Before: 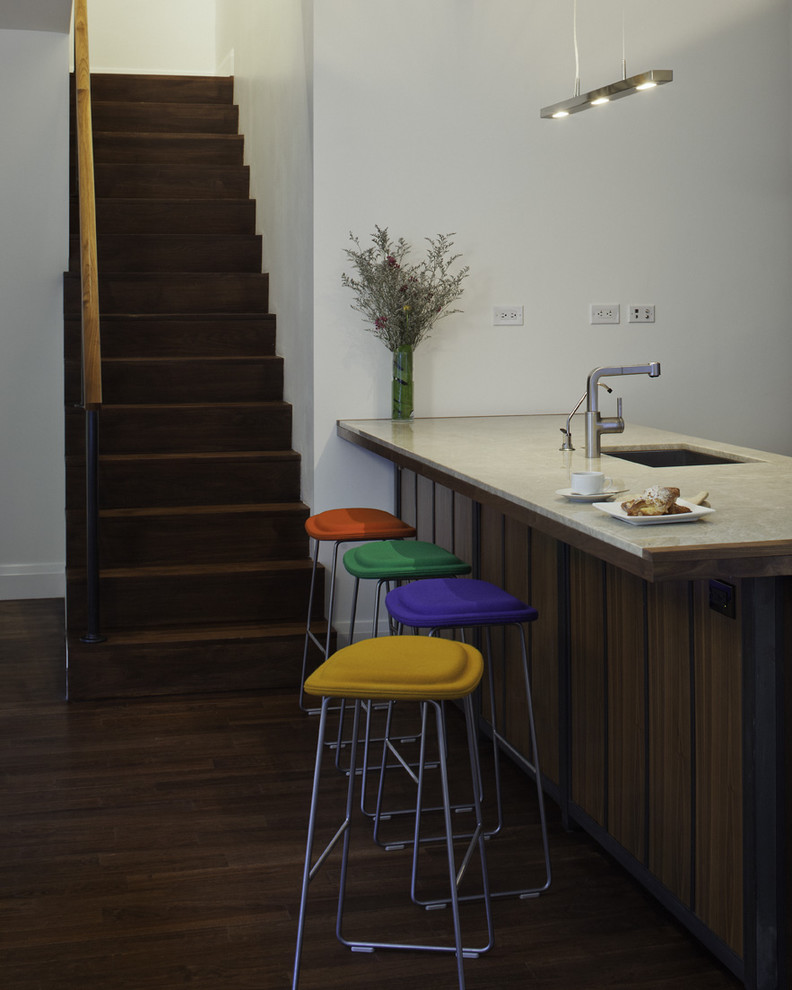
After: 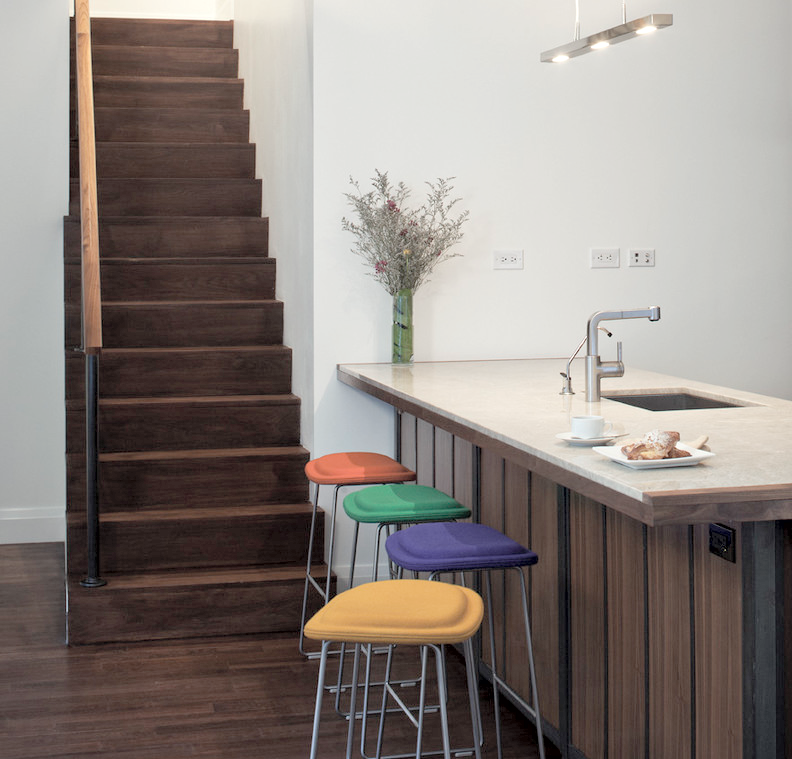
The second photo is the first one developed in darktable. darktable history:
crop: top 5.667%, bottom 17.637%
exposure: black level correction 0.003, exposure 0.383 EV, compensate highlight preservation false
contrast brightness saturation: brightness 0.18, saturation -0.5
